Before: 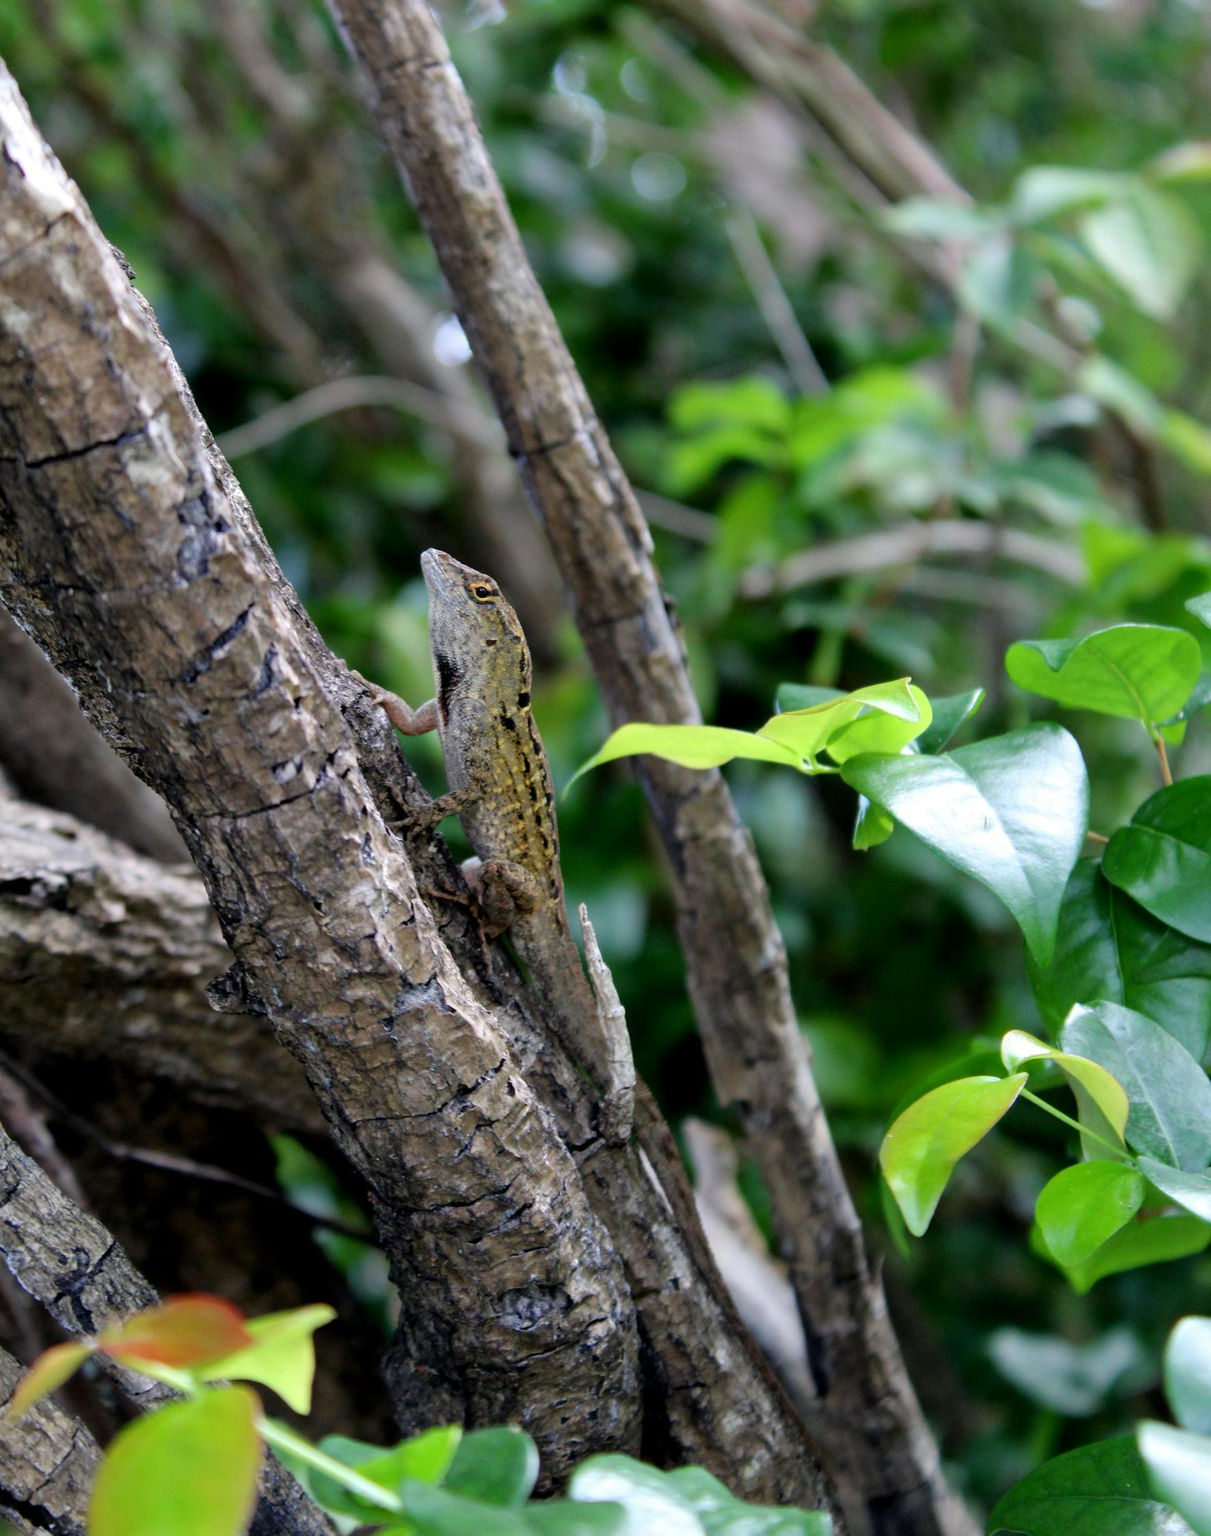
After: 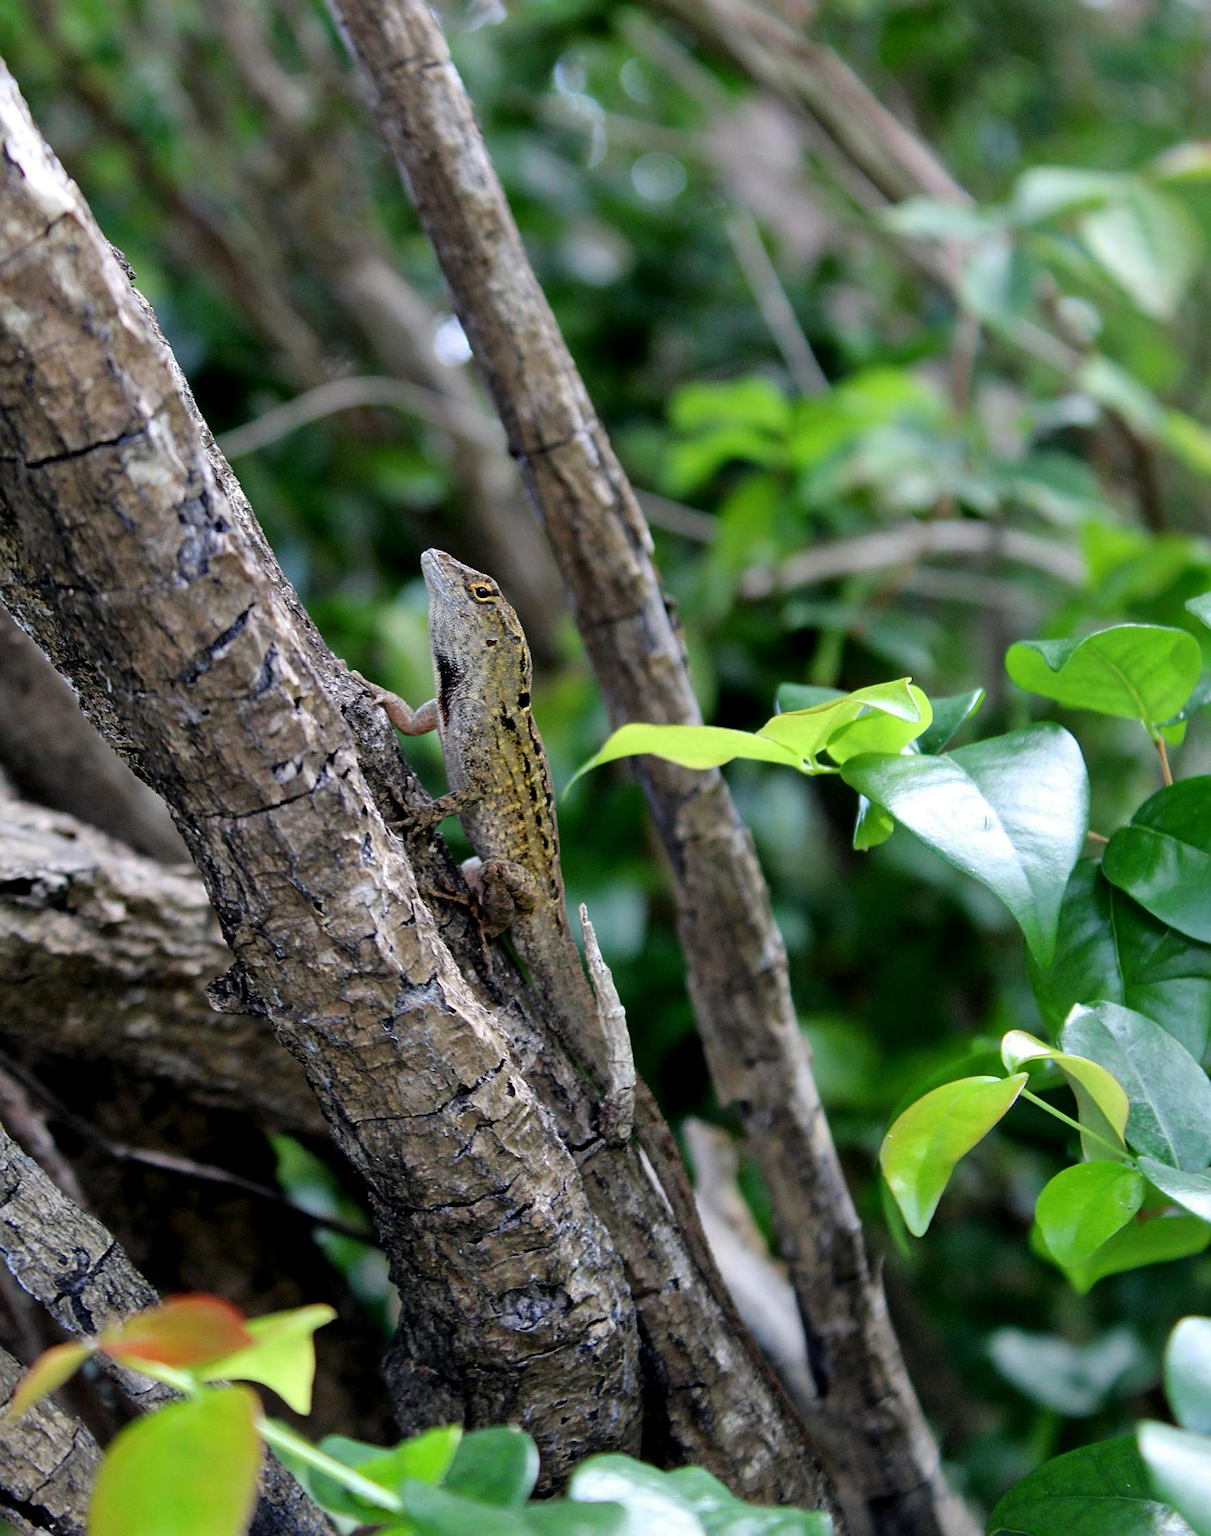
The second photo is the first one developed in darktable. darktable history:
sharpen: on, module defaults
shadows and highlights: radius 125.46, shadows 30.51, highlights -30.51, low approximation 0.01, soften with gaussian
